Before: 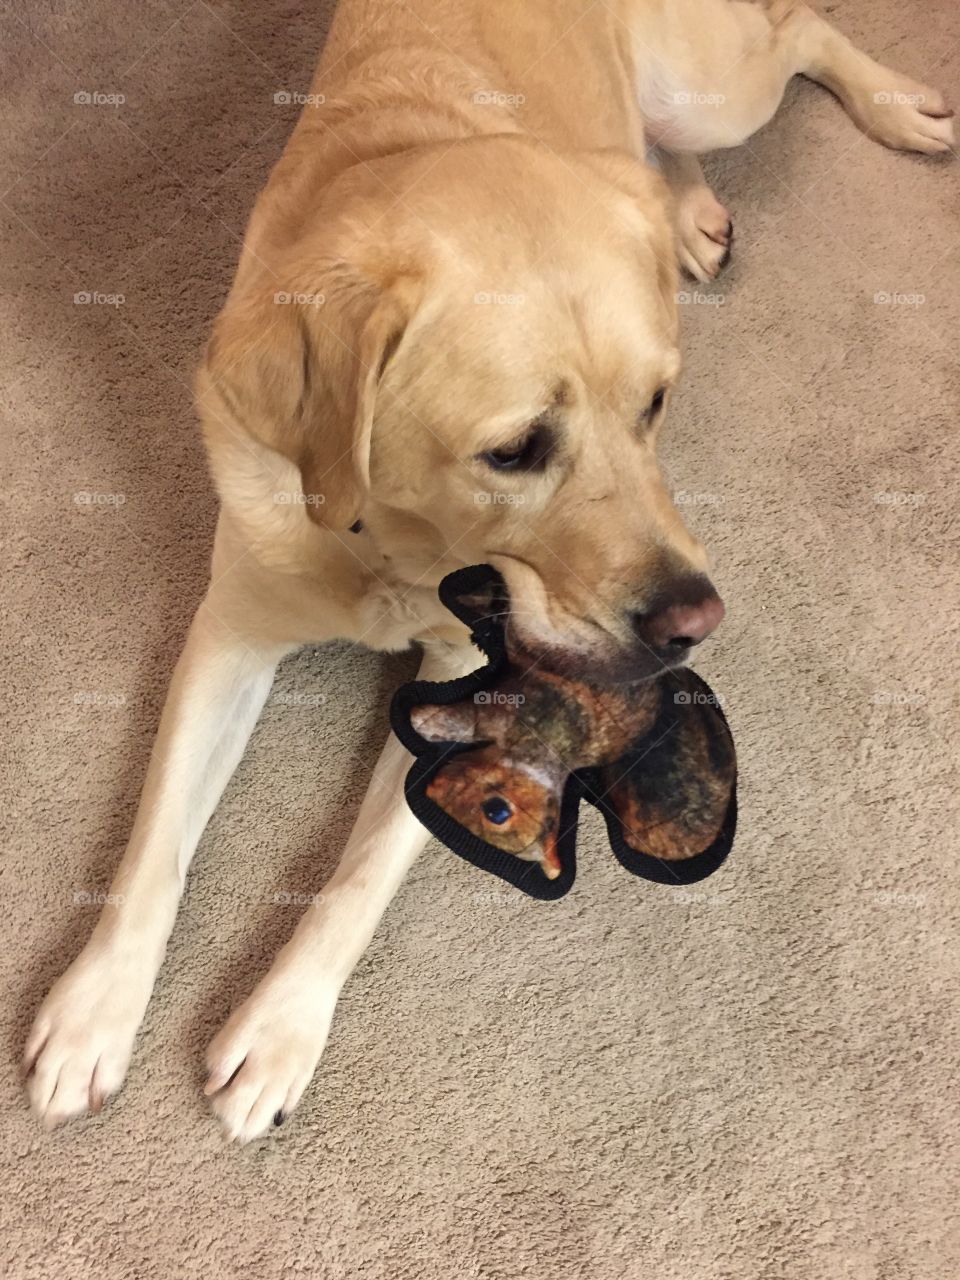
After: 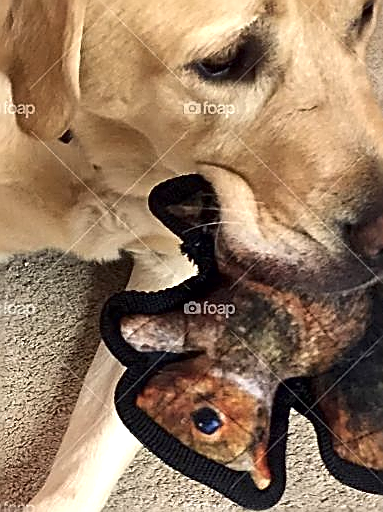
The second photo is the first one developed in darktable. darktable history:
local contrast: mode bilateral grid, contrast 26, coarseness 60, detail 152%, midtone range 0.2
exposure: exposure 0.363 EV, compensate exposure bias true, compensate highlight preservation false
crop: left 30.304%, top 30.5%, right 29.73%, bottom 29.455%
sharpen: radius 1.711, amount 1.291
